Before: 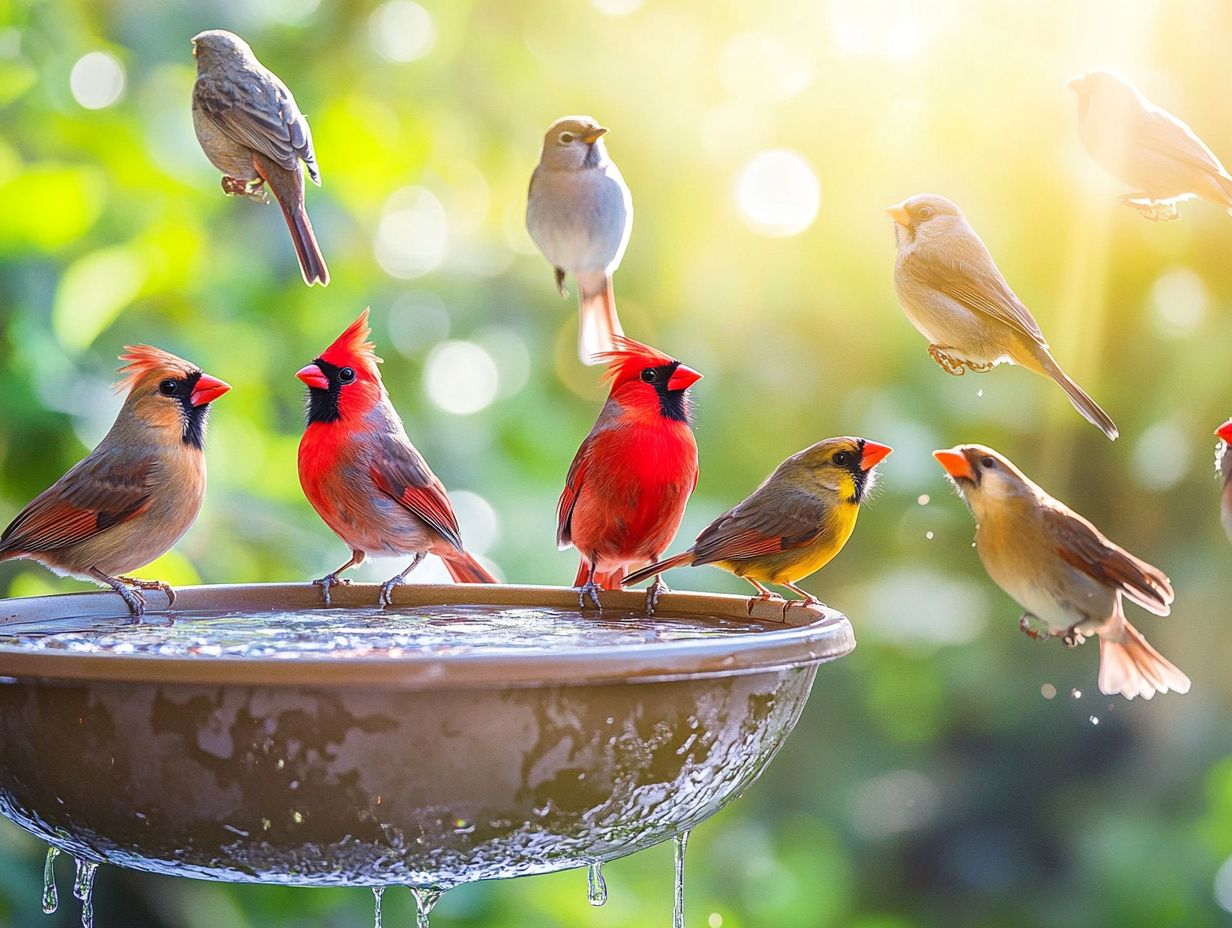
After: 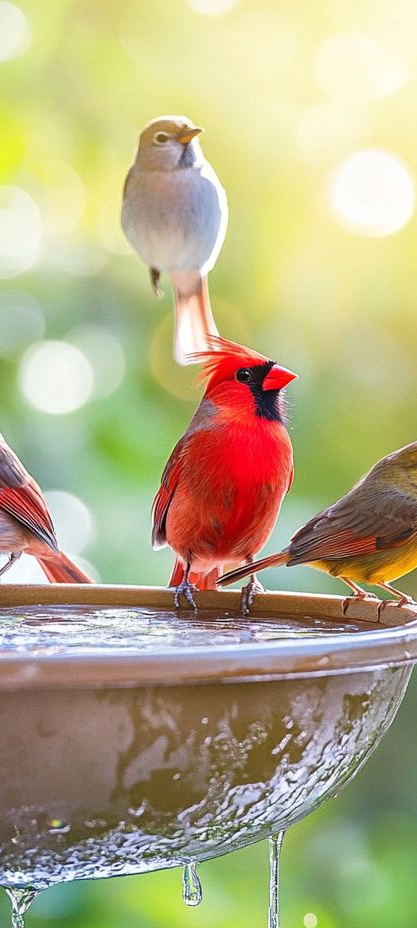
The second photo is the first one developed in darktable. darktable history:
crop: left 32.923%, right 33.225%
